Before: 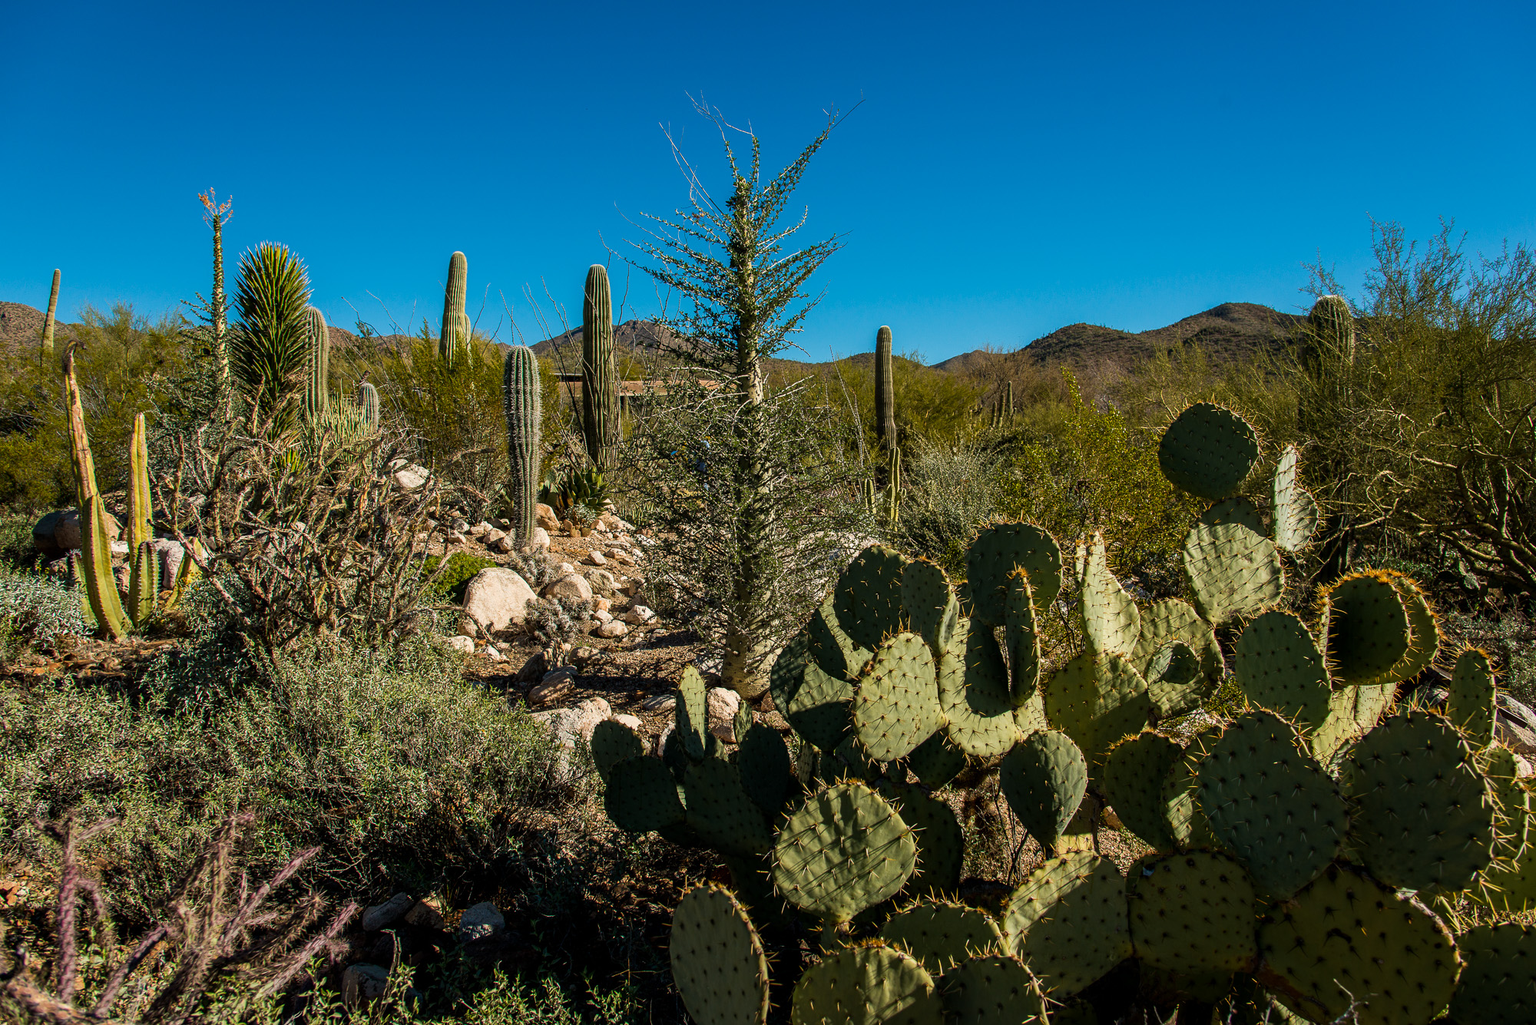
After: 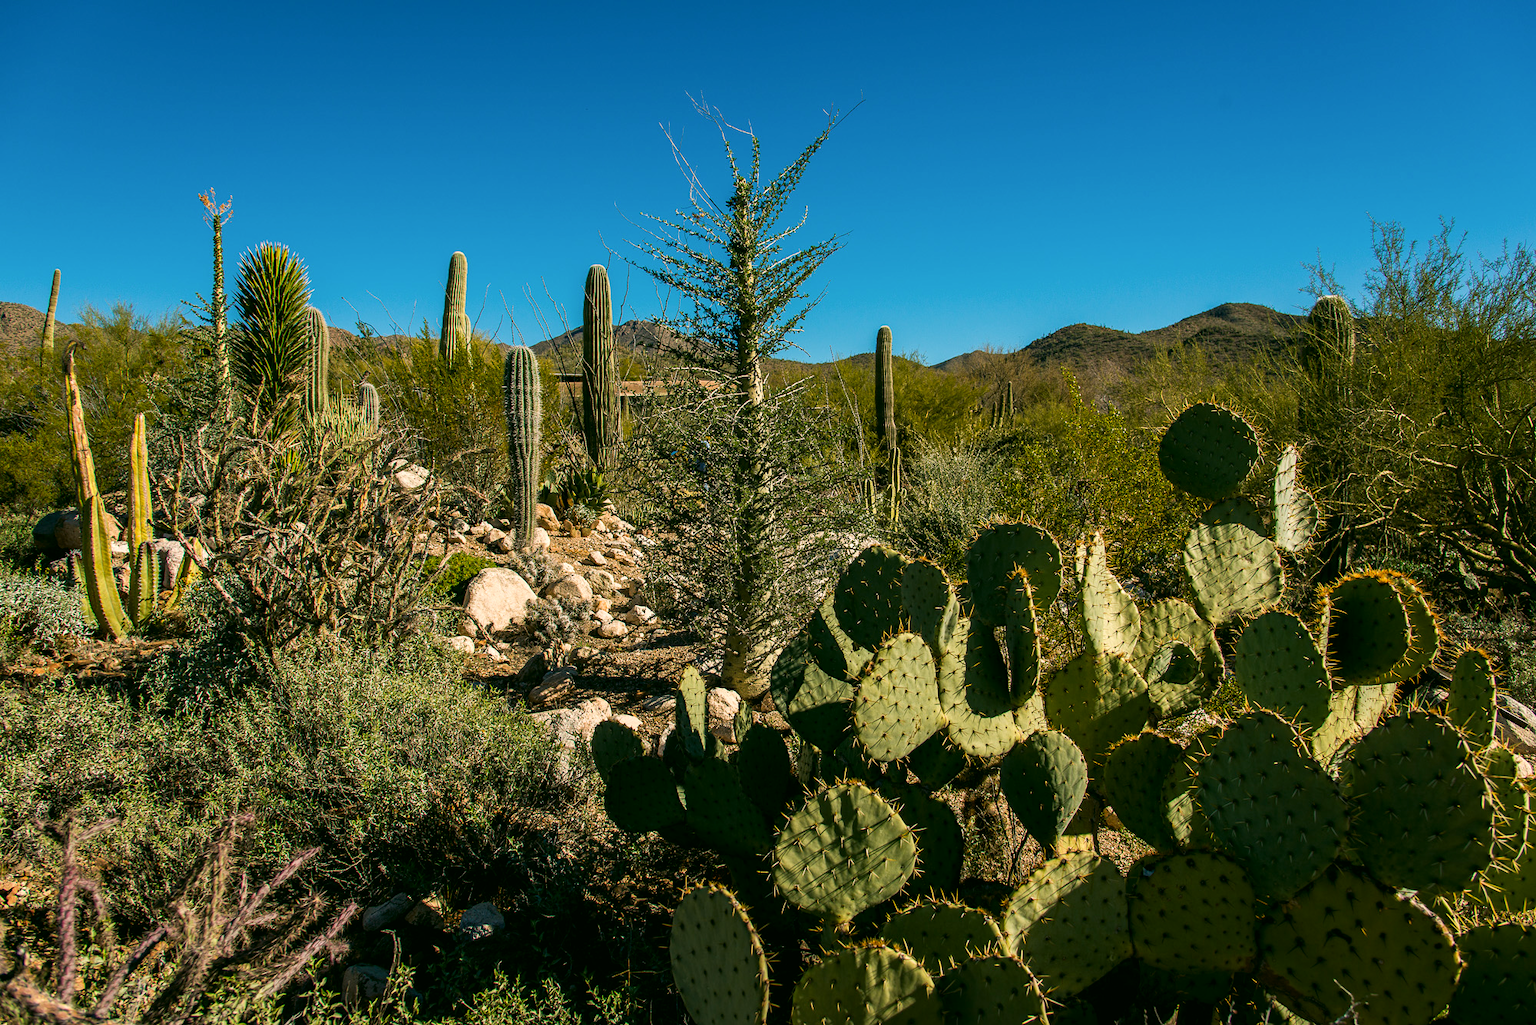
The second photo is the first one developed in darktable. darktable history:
color correction: highlights a* 4.02, highlights b* 4.98, shadows a* -7.55, shadows b* 4.98
levels: levels [0, 0.476, 0.951]
